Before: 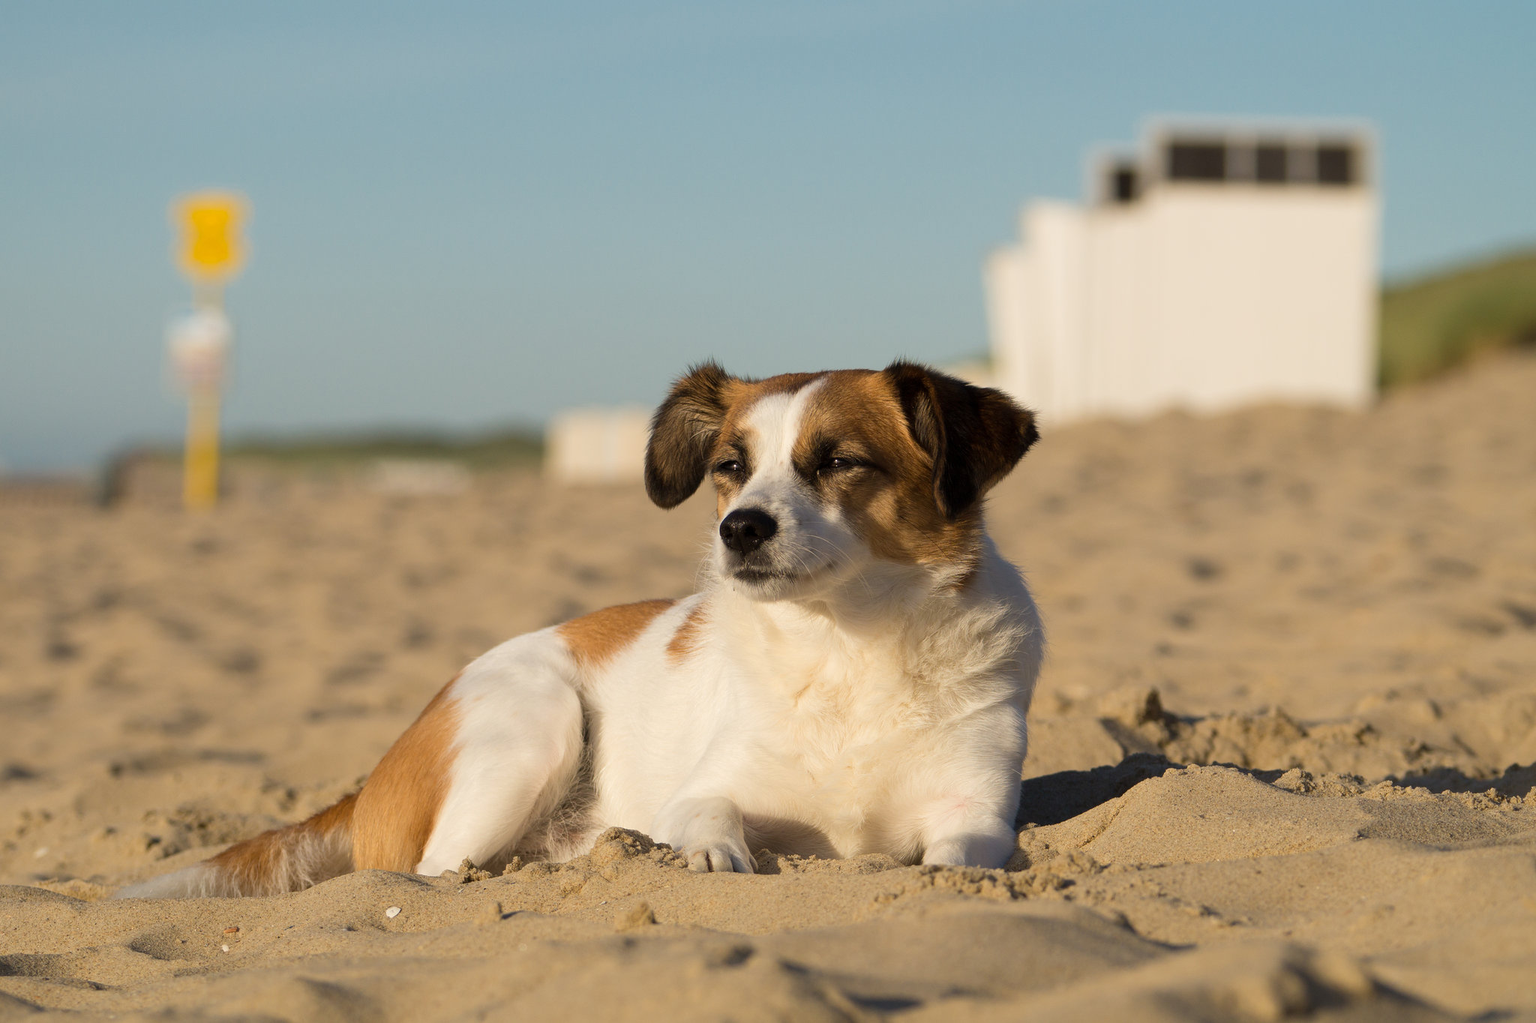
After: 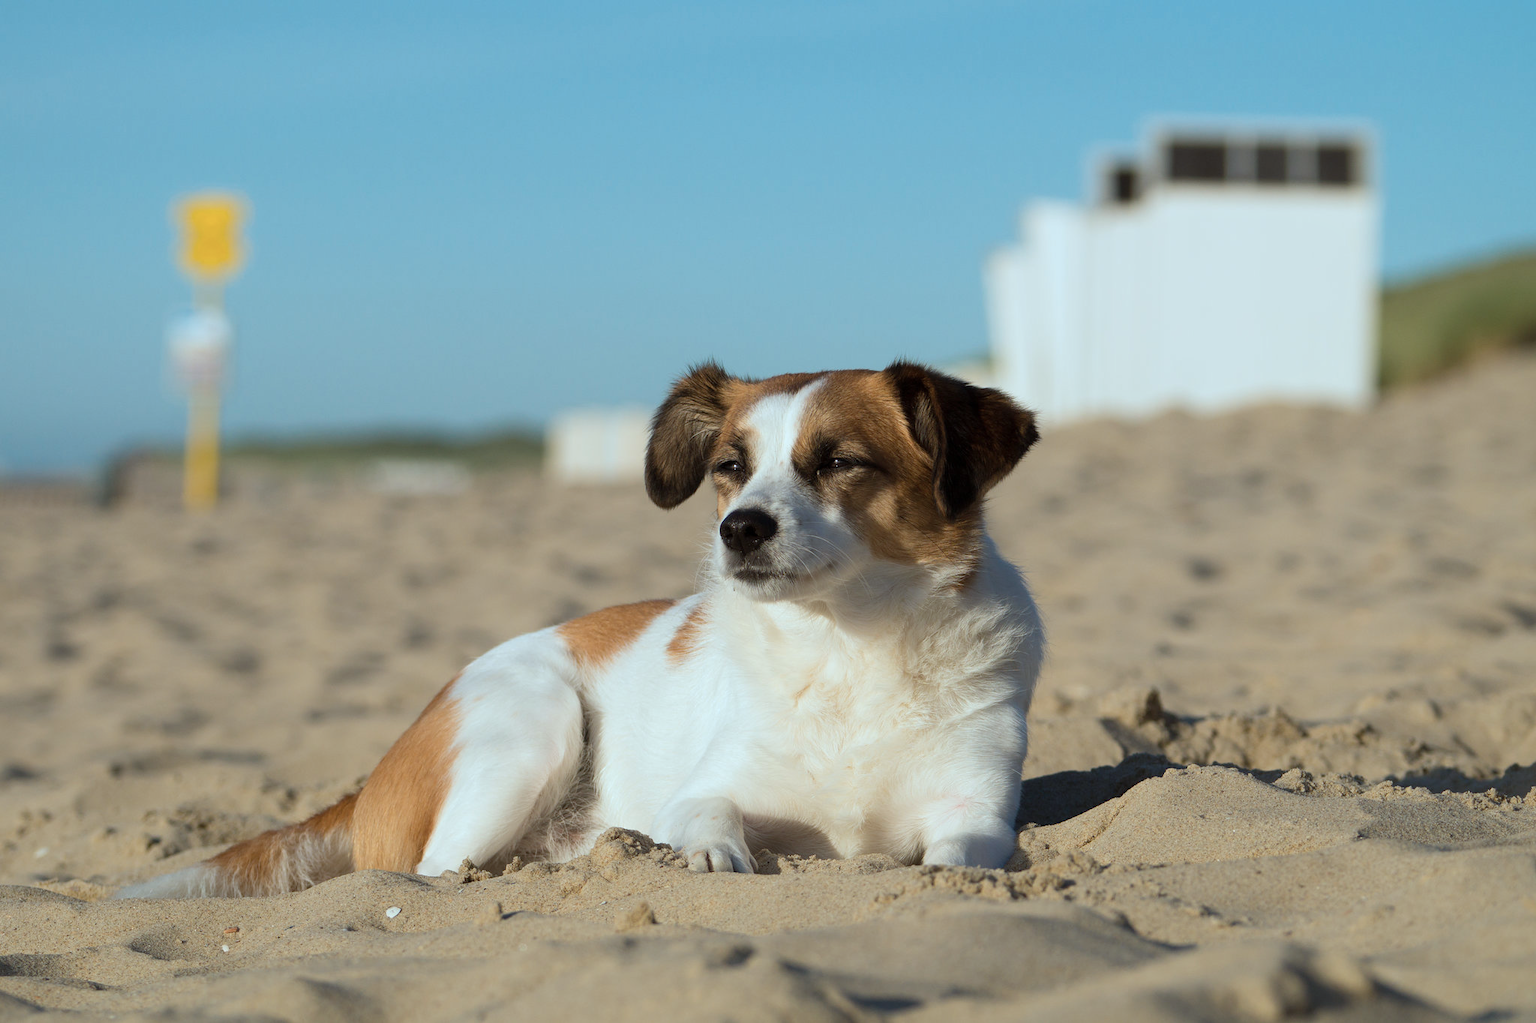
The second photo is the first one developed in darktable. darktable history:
color correction: highlights a* -10.69, highlights b* -19.19
tone equalizer: on, module defaults
color zones: curves: ch2 [(0, 0.5) (0.143, 0.5) (0.286, 0.489) (0.415, 0.421) (0.571, 0.5) (0.714, 0.5) (0.857, 0.5) (1, 0.5)]
